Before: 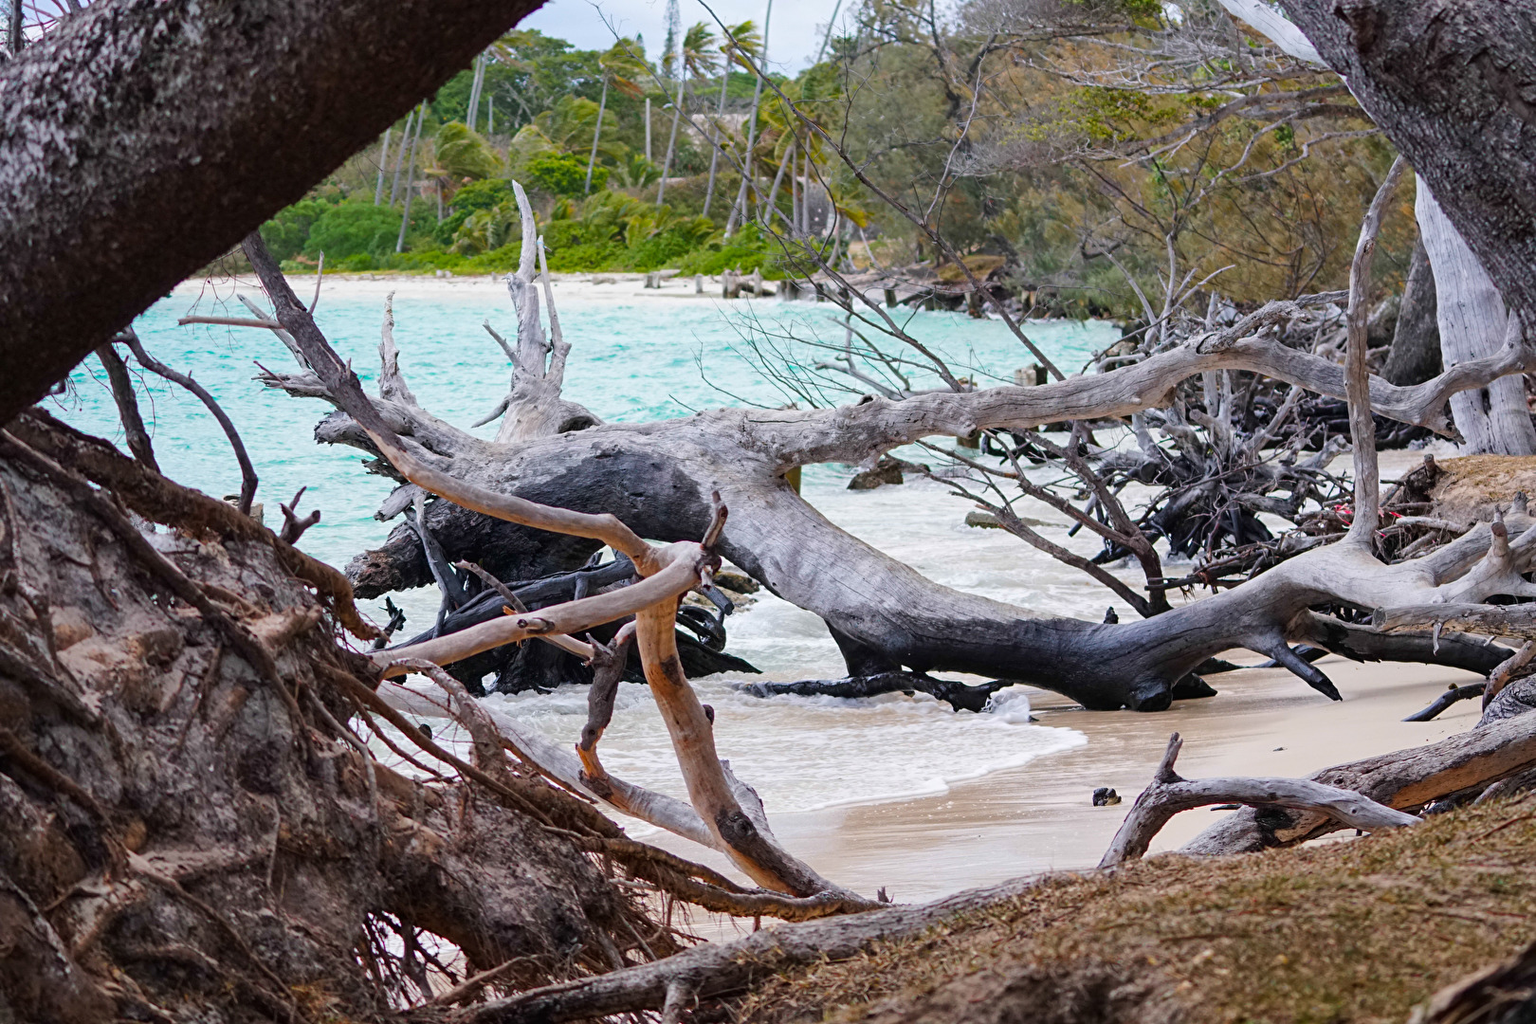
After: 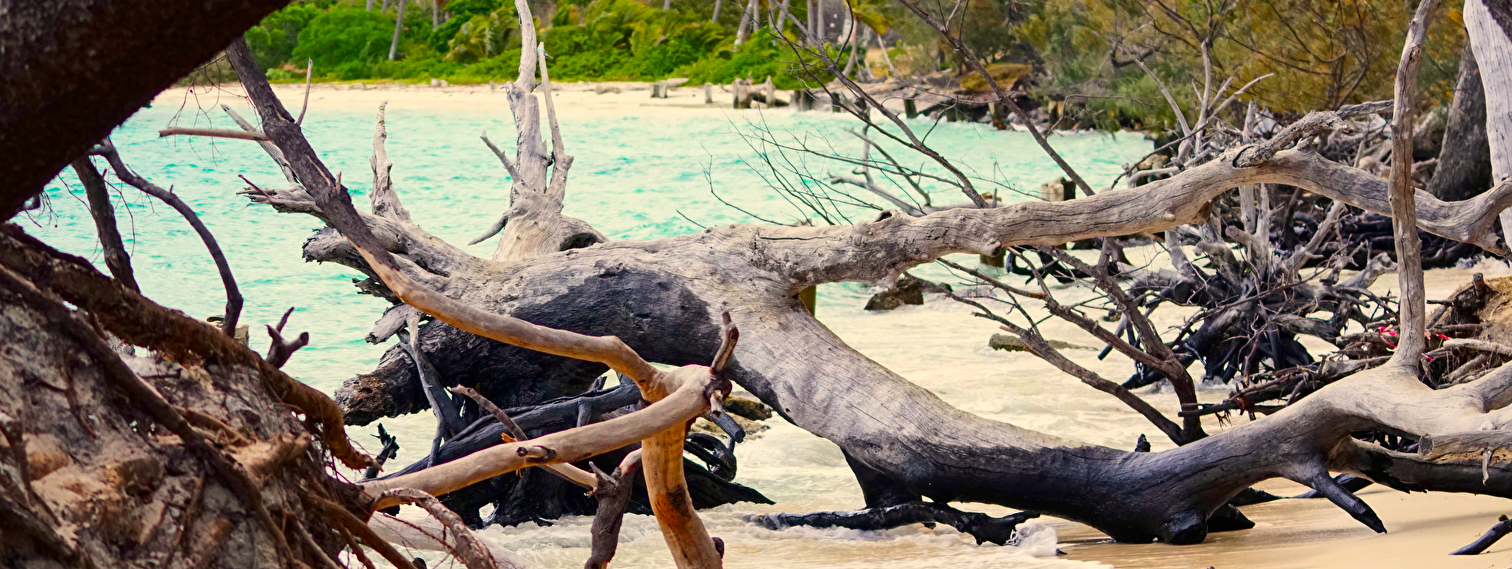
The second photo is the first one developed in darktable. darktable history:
color correction: highlights a* 2.72, highlights b* 23.11
contrast brightness saturation: contrast 0.168, saturation 0.319
exposure: black level correction 0.001, compensate highlight preservation false
crop: left 1.834%, top 19.095%, right 4.722%, bottom 28.219%
